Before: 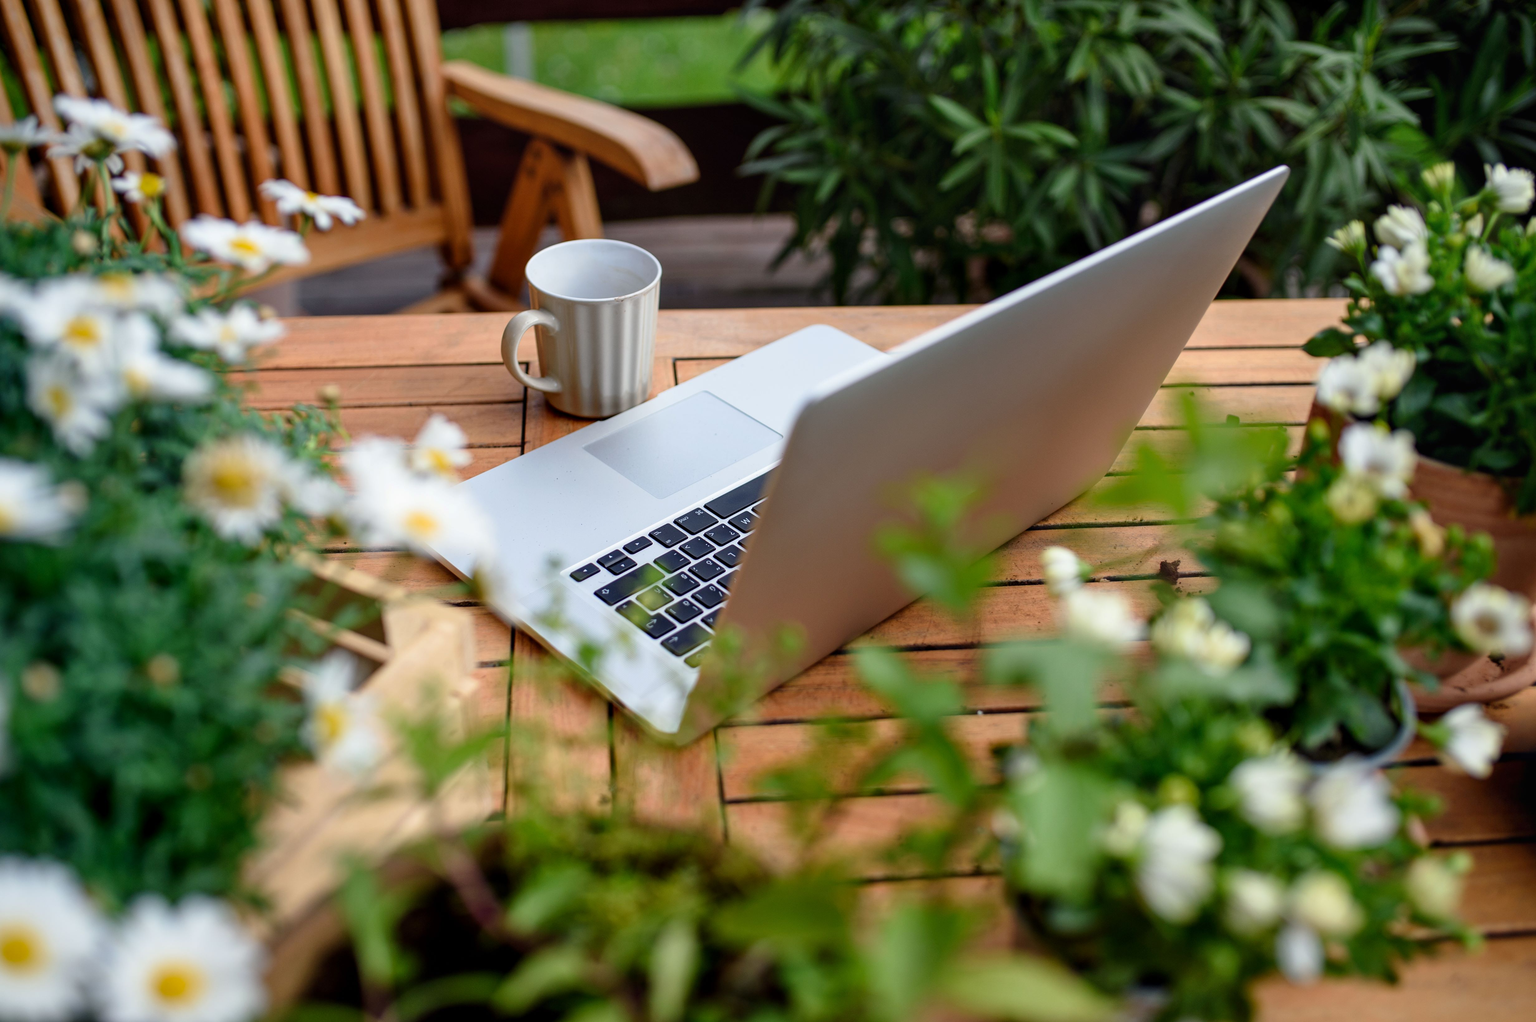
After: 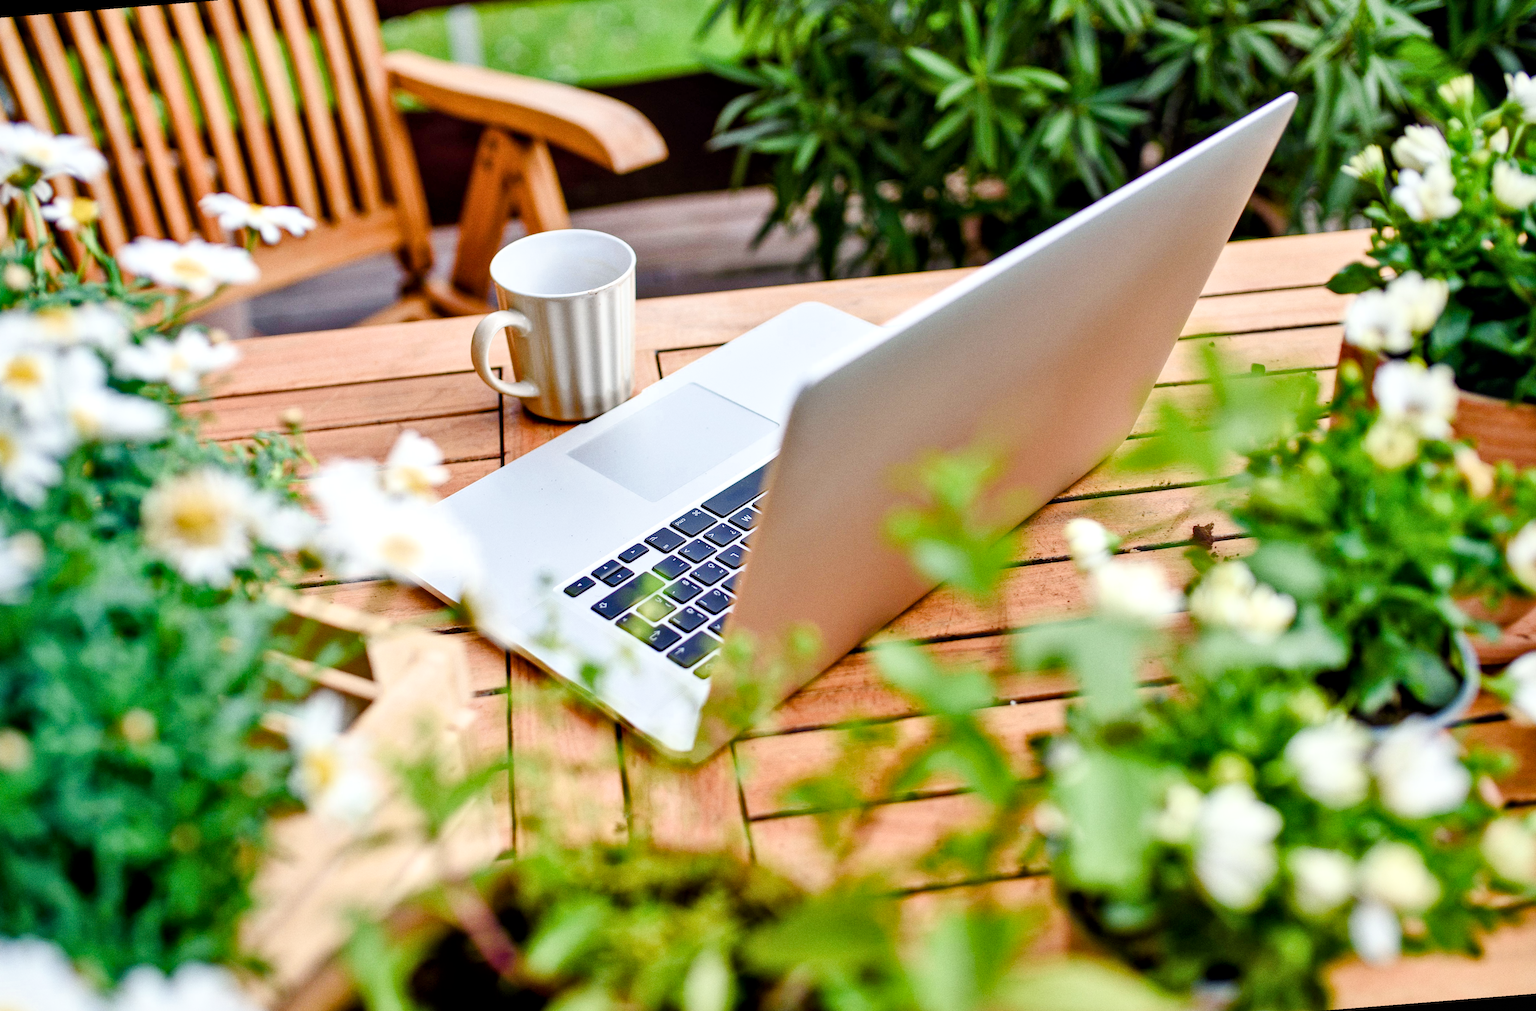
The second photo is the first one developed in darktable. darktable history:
exposure: black level correction 0, exposure 1.2 EV, compensate exposure bias true, compensate highlight preservation false
rotate and perspective: rotation -4.57°, crop left 0.054, crop right 0.944, crop top 0.087, crop bottom 0.914
local contrast: mode bilateral grid, contrast 20, coarseness 50, detail 120%, midtone range 0.2
shadows and highlights: shadows 12, white point adjustment 1.2, soften with gaussian
grain: coarseness 0.09 ISO
filmic rgb: black relative exposure -7.65 EV, white relative exposure 4.56 EV, hardness 3.61
color balance rgb: perceptual saturation grading › global saturation 25%, perceptual saturation grading › highlights -50%, perceptual saturation grading › shadows 30%, perceptual brilliance grading › global brilliance 12%, global vibrance 20%
